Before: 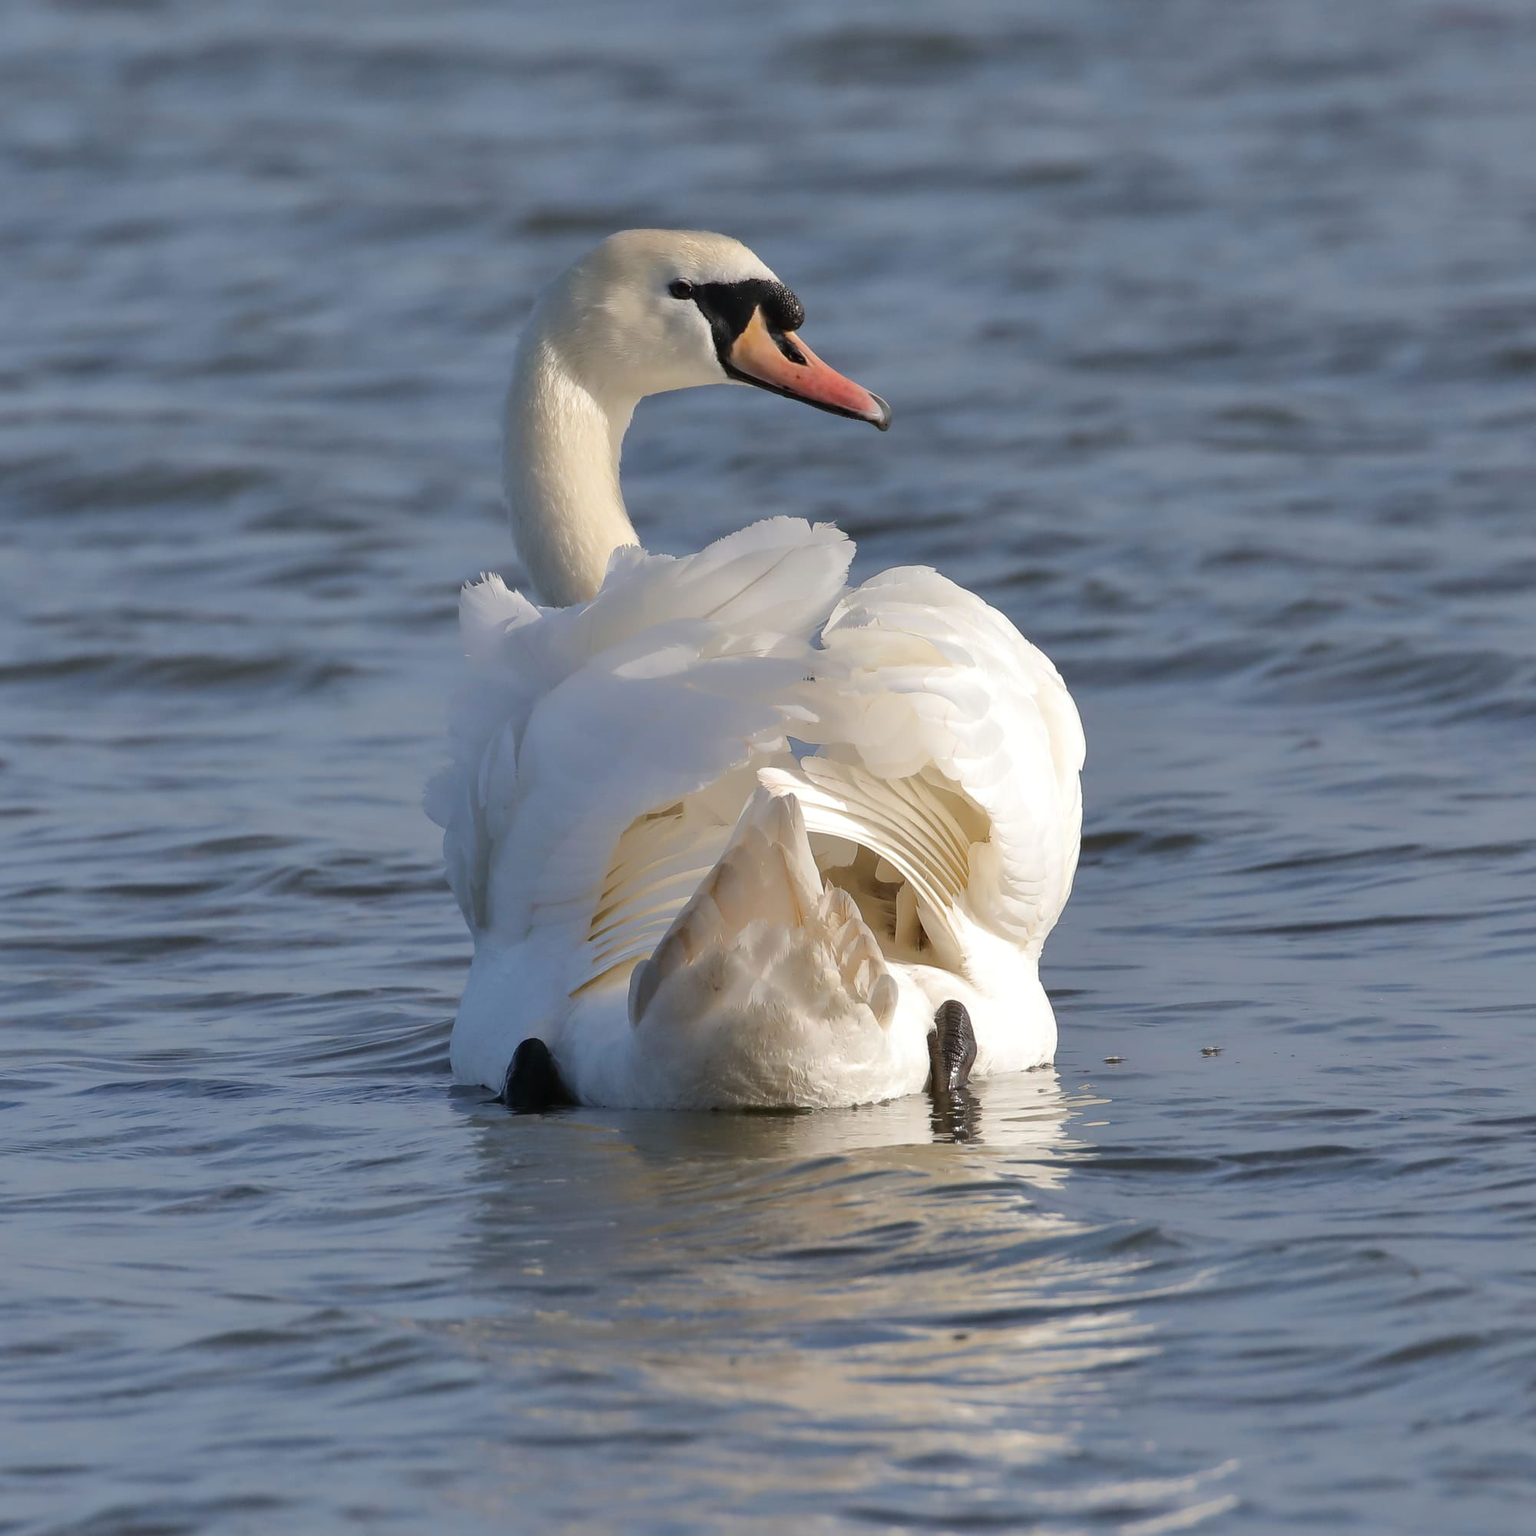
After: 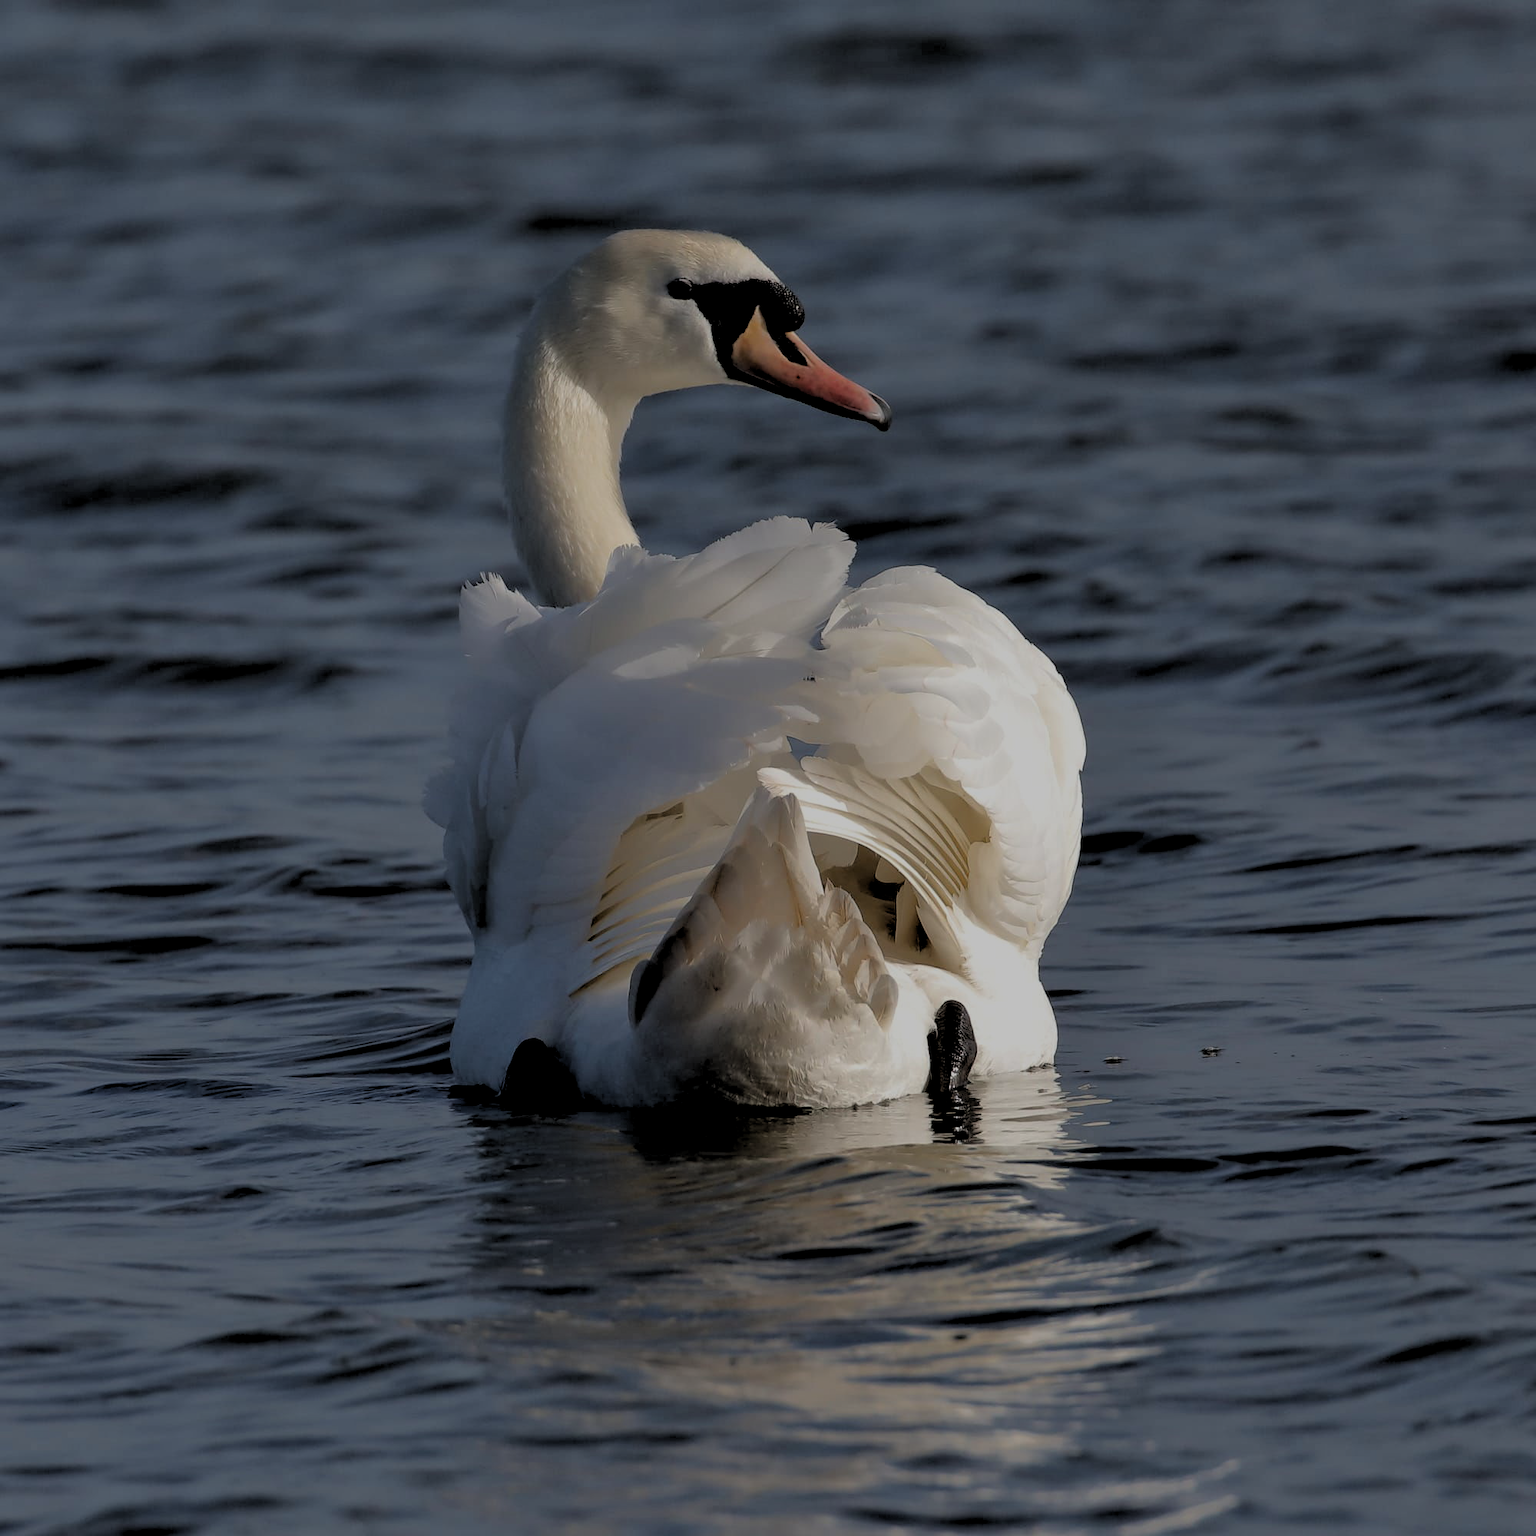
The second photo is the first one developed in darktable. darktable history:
rgb levels: levels [[0.034, 0.472, 0.904], [0, 0.5, 1], [0, 0.5, 1]]
exposure: exposure -1 EV, compensate highlight preservation false
